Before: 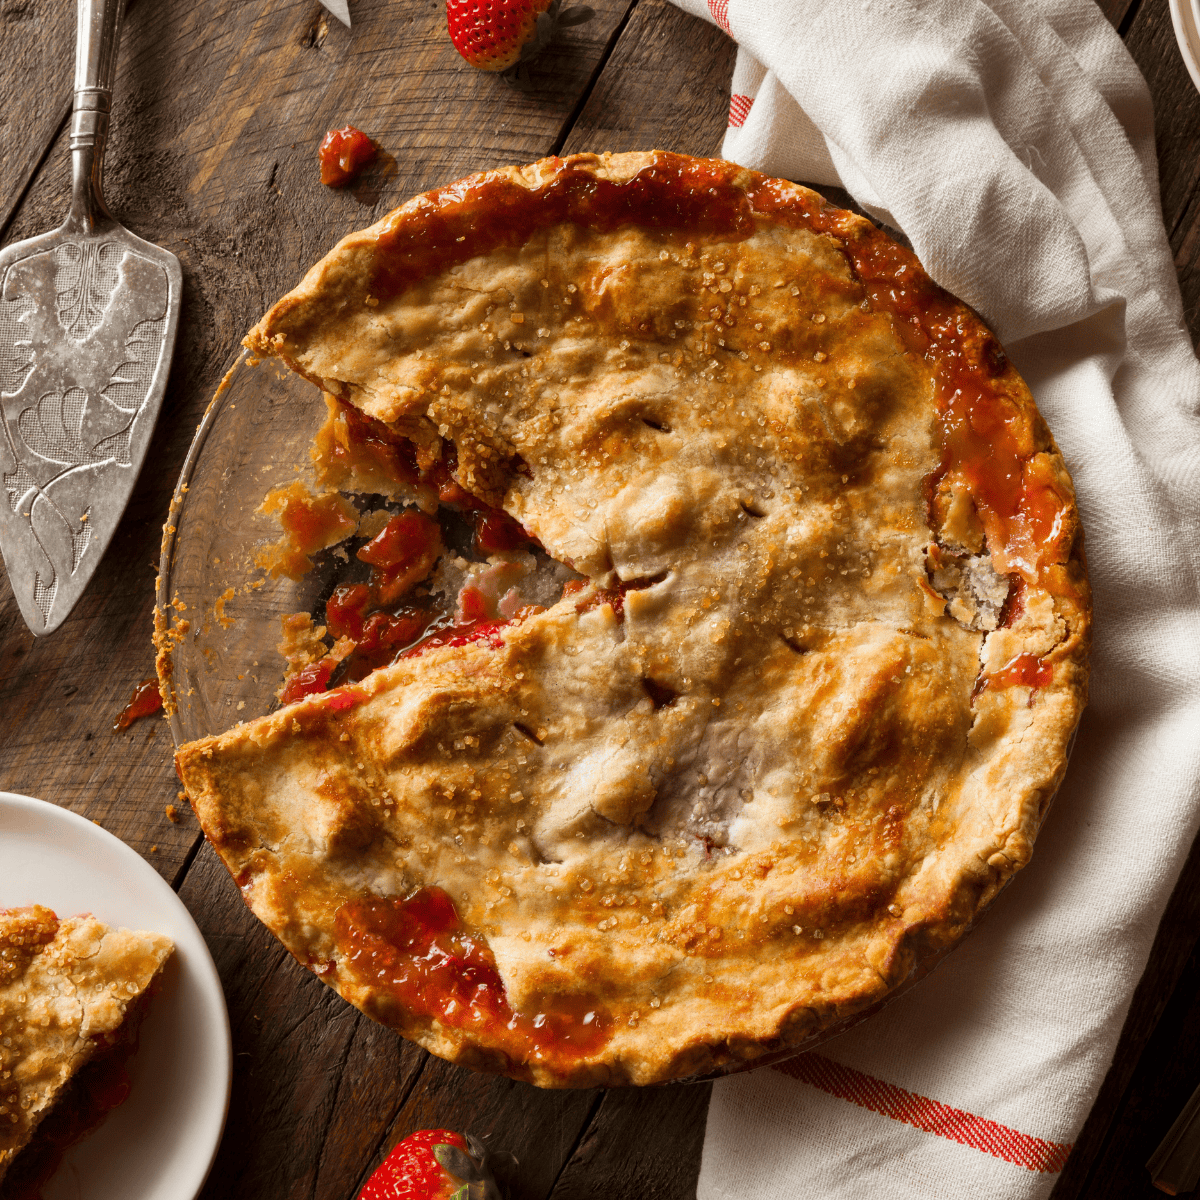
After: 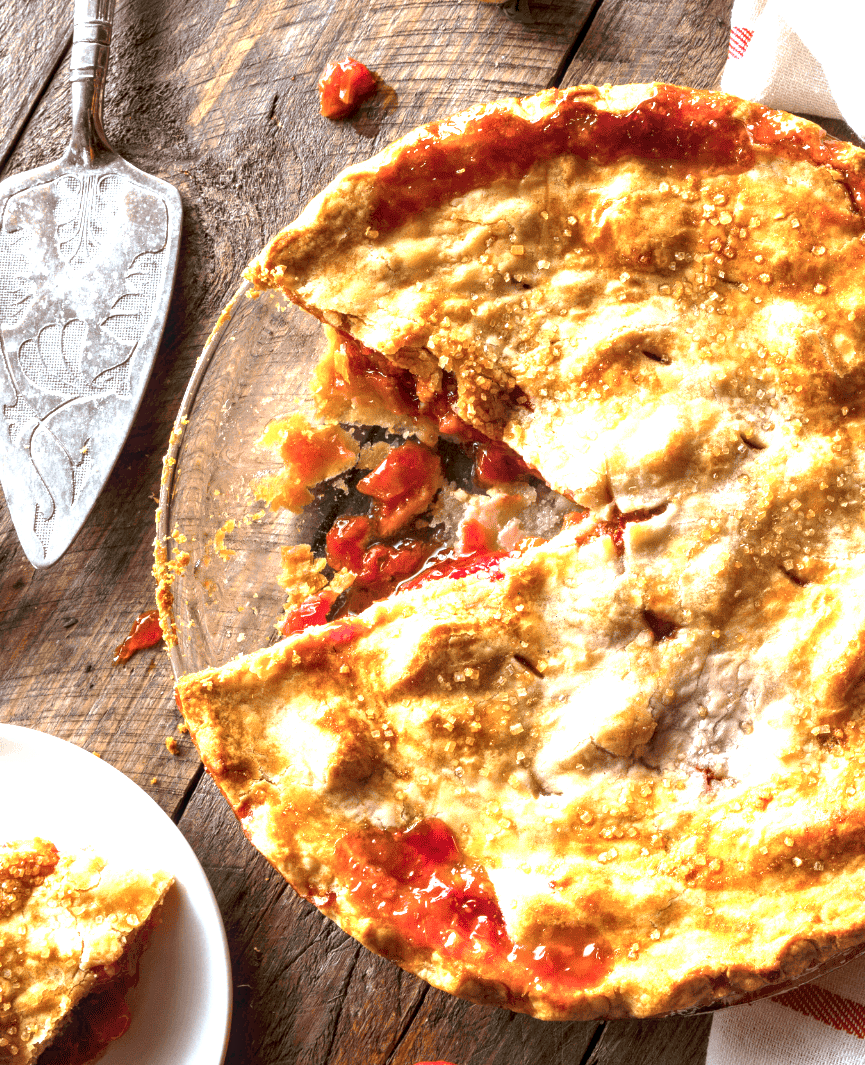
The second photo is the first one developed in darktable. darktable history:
local contrast: on, module defaults
exposure: black level correction 0.001, exposure 1.719 EV, compensate highlight preservation false
crop: top 5.738%, right 27.848%, bottom 5.508%
color calibration: output R [0.999, 0.026, -0.11, 0], output G [-0.019, 1.037, -0.099, 0], output B [0.022, -0.023, 0.902, 0], illuminant custom, x 0.388, y 0.387, temperature 3793.36 K
contrast equalizer: y [[0.5 ×6], [0.5 ×6], [0.5, 0.5, 0.501, 0.545, 0.707, 0.863], [0 ×6], [0 ×6]]
